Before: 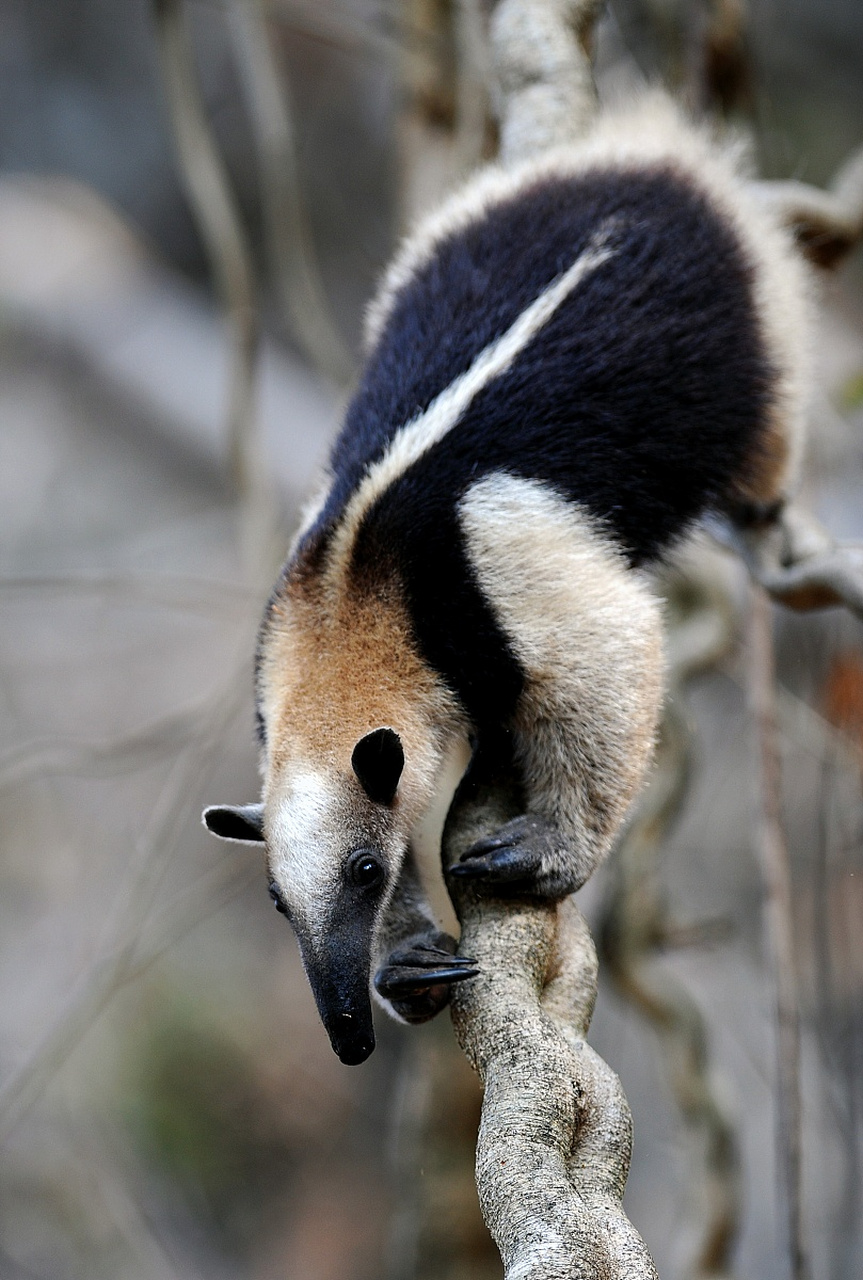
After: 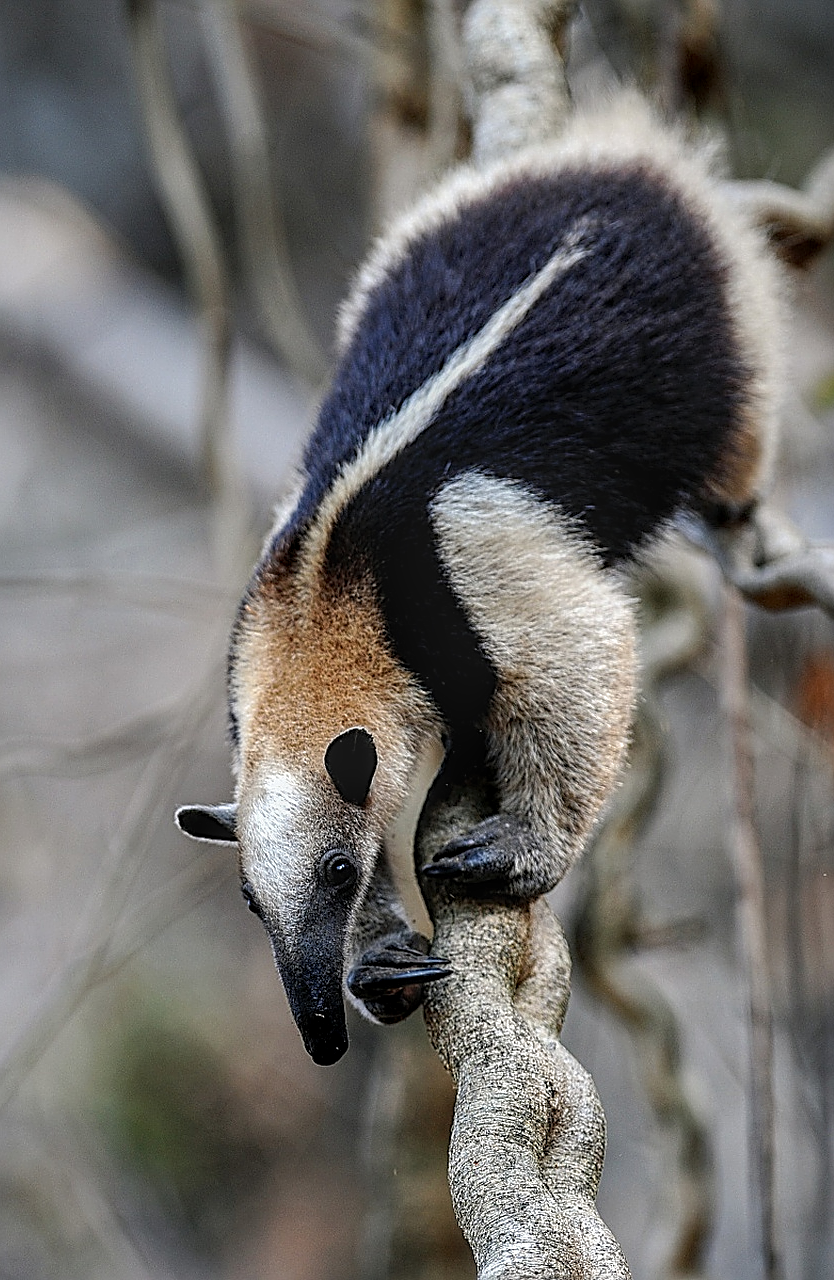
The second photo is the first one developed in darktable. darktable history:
exposure: compensate exposure bias true, compensate highlight preservation false
crop and rotate: left 3.325%
shadows and highlights: radius 127.48, shadows 21.21, highlights -22.2, low approximation 0.01
sharpen: amount 0.988
local contrast: highlights 2%, shadows 6%, detail 133%
